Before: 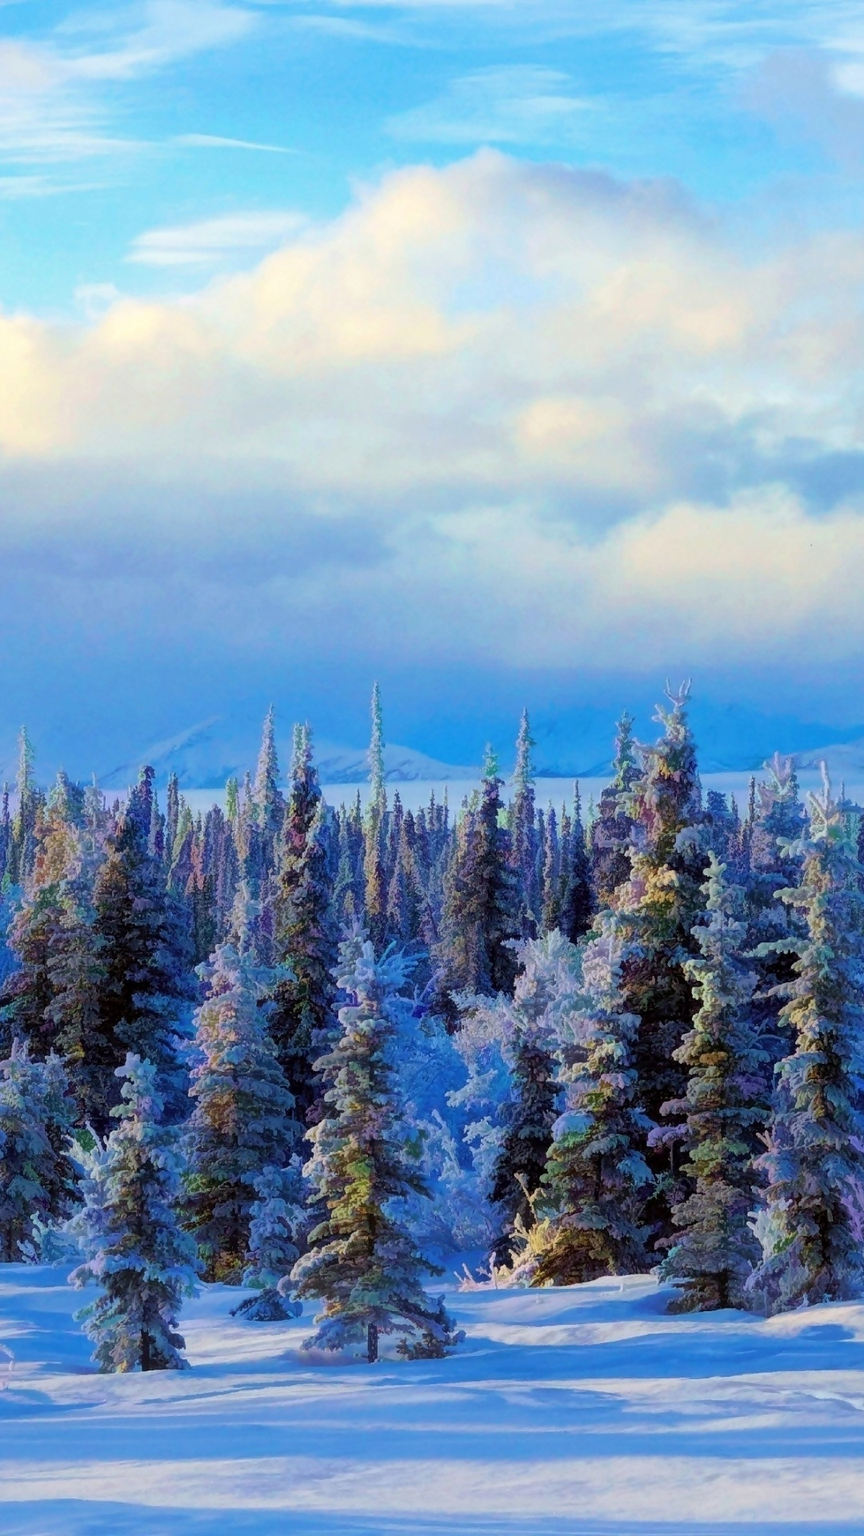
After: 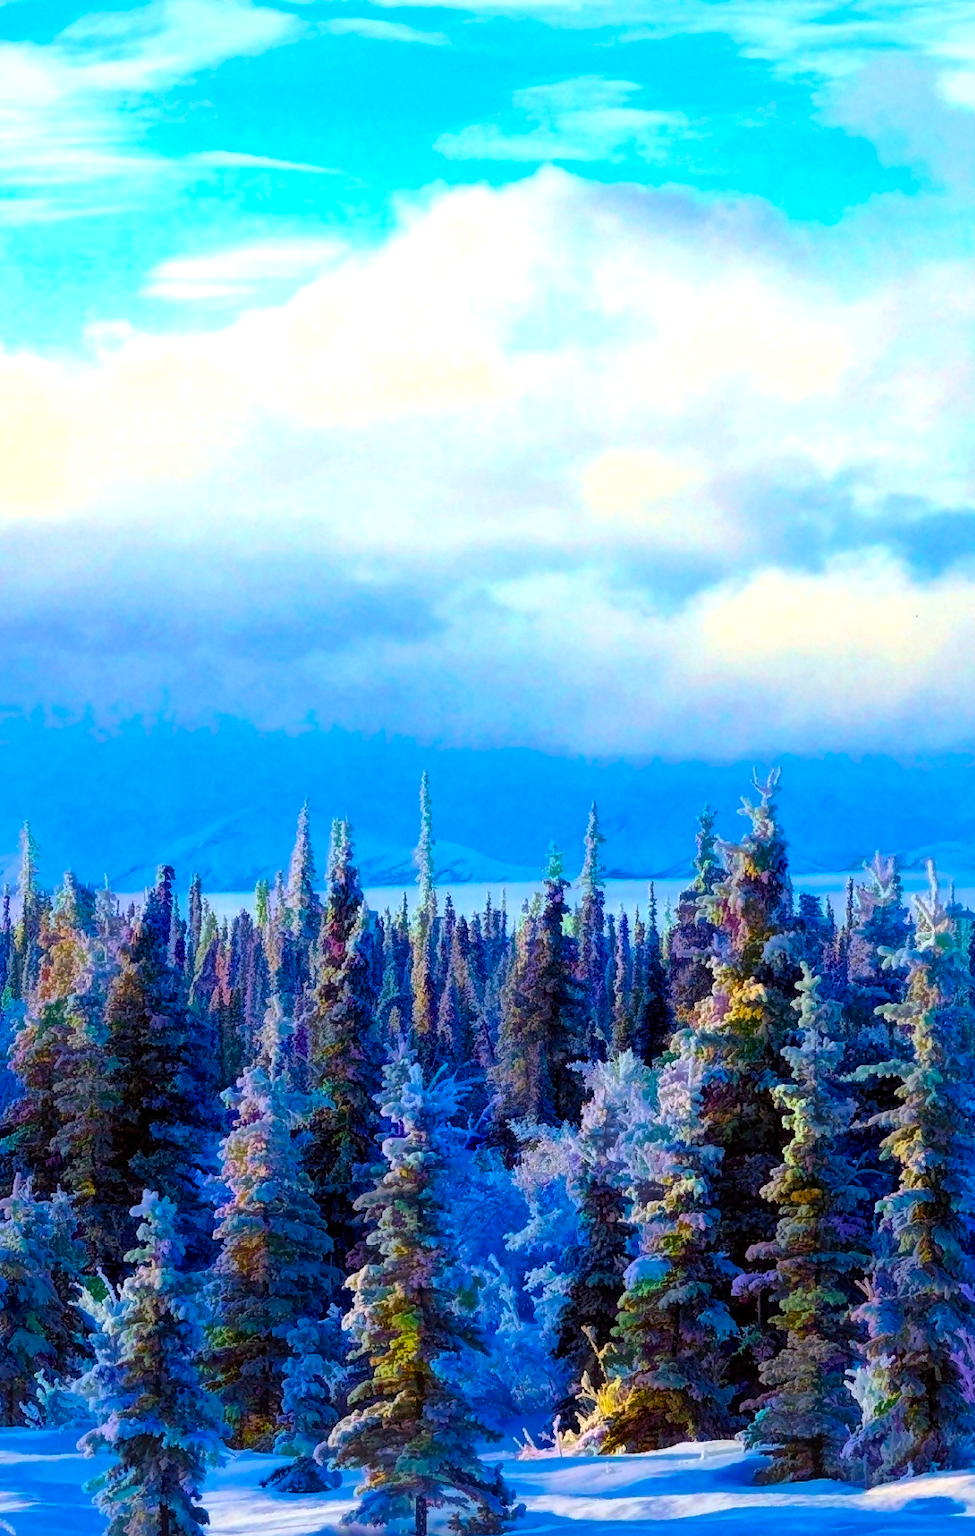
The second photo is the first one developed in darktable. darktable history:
color balance rgb: linear chroma grading › global chroma 9%, perceptual saturation grading › global saturation 36%, perceptual saturation grading › shadows 35%, perceptual brilliance grading › global brilliance 15%, perceptual brilliance grading › shadows -35%, global vibrance 15%
crop and rotate: top 0%, bottom 11.49%
